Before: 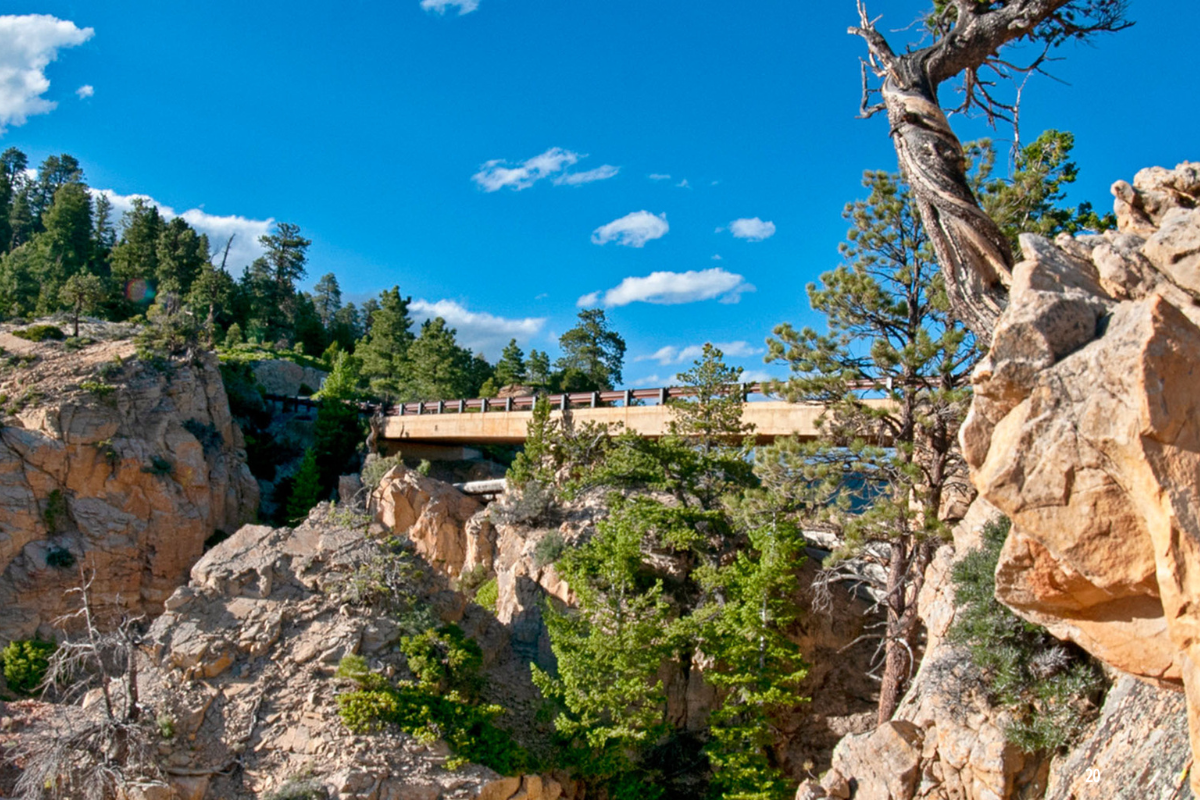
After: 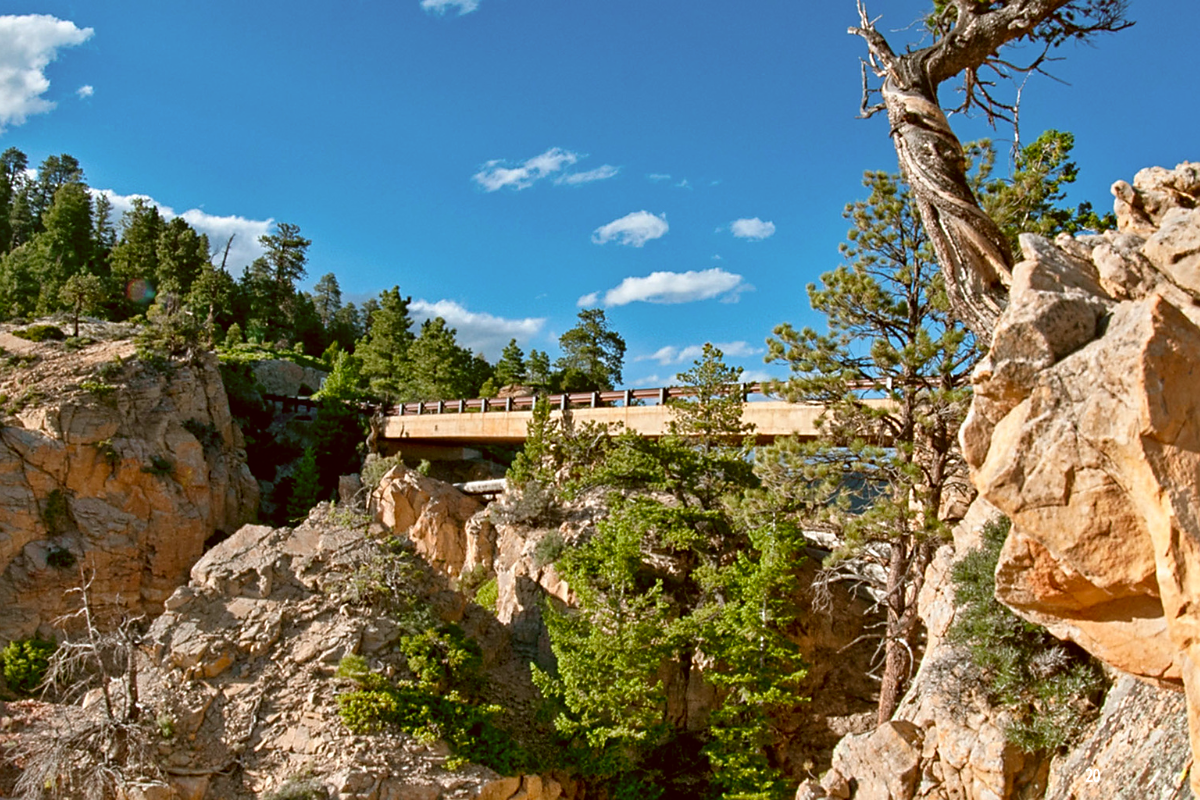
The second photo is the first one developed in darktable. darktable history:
sharpen: radius 1.812, amount 0.404, threshold 1.669
color correction: highlights a* -0.412, highlights b* 0.171, shadows a* 5.18, shadows b* 20.31
